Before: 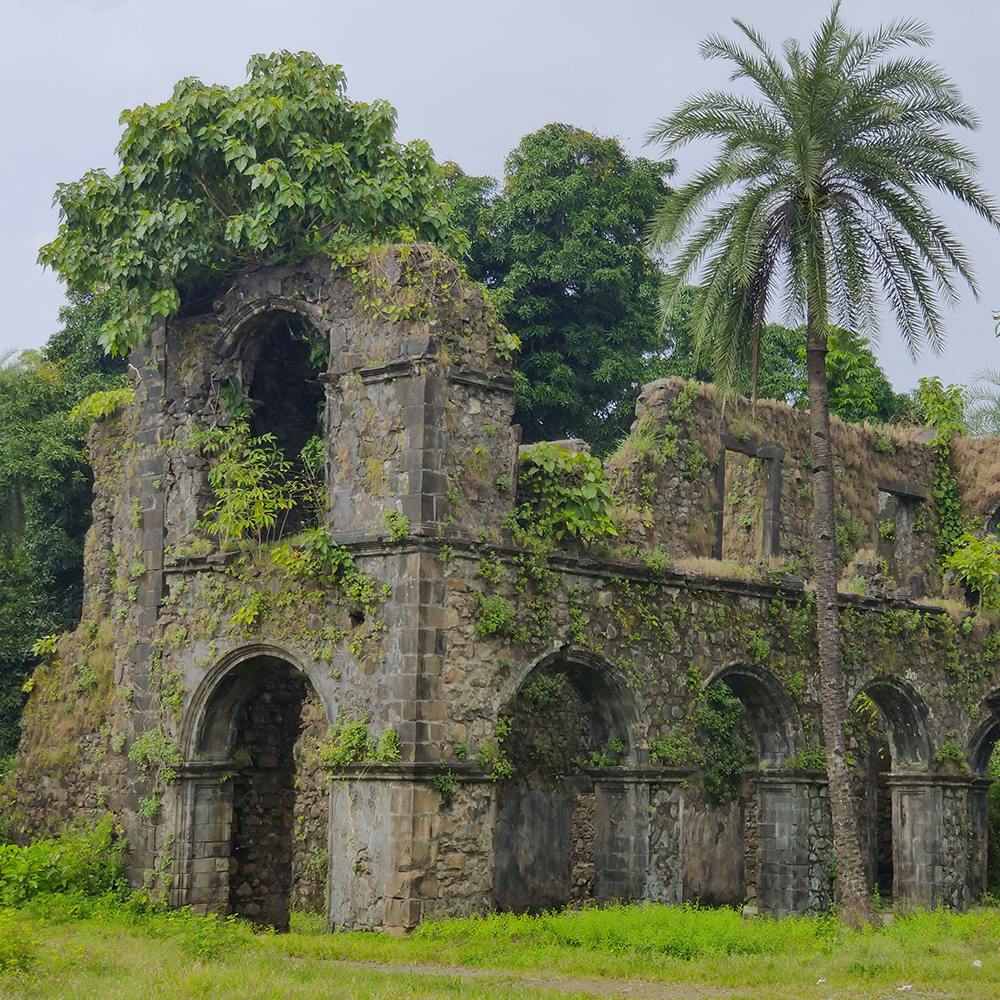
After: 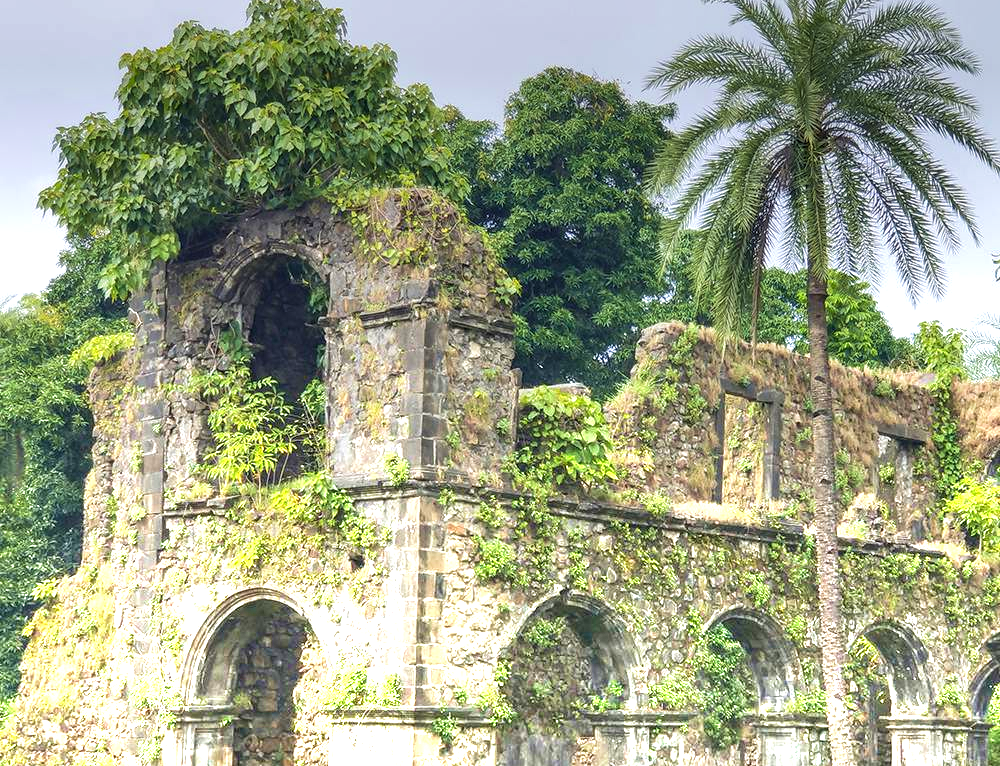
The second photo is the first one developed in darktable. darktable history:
crop: top 5.667%, bottom 17.637%
graduated density: density -3.9 EV
local contrast: detail 130%
velvia: on, module defaults
